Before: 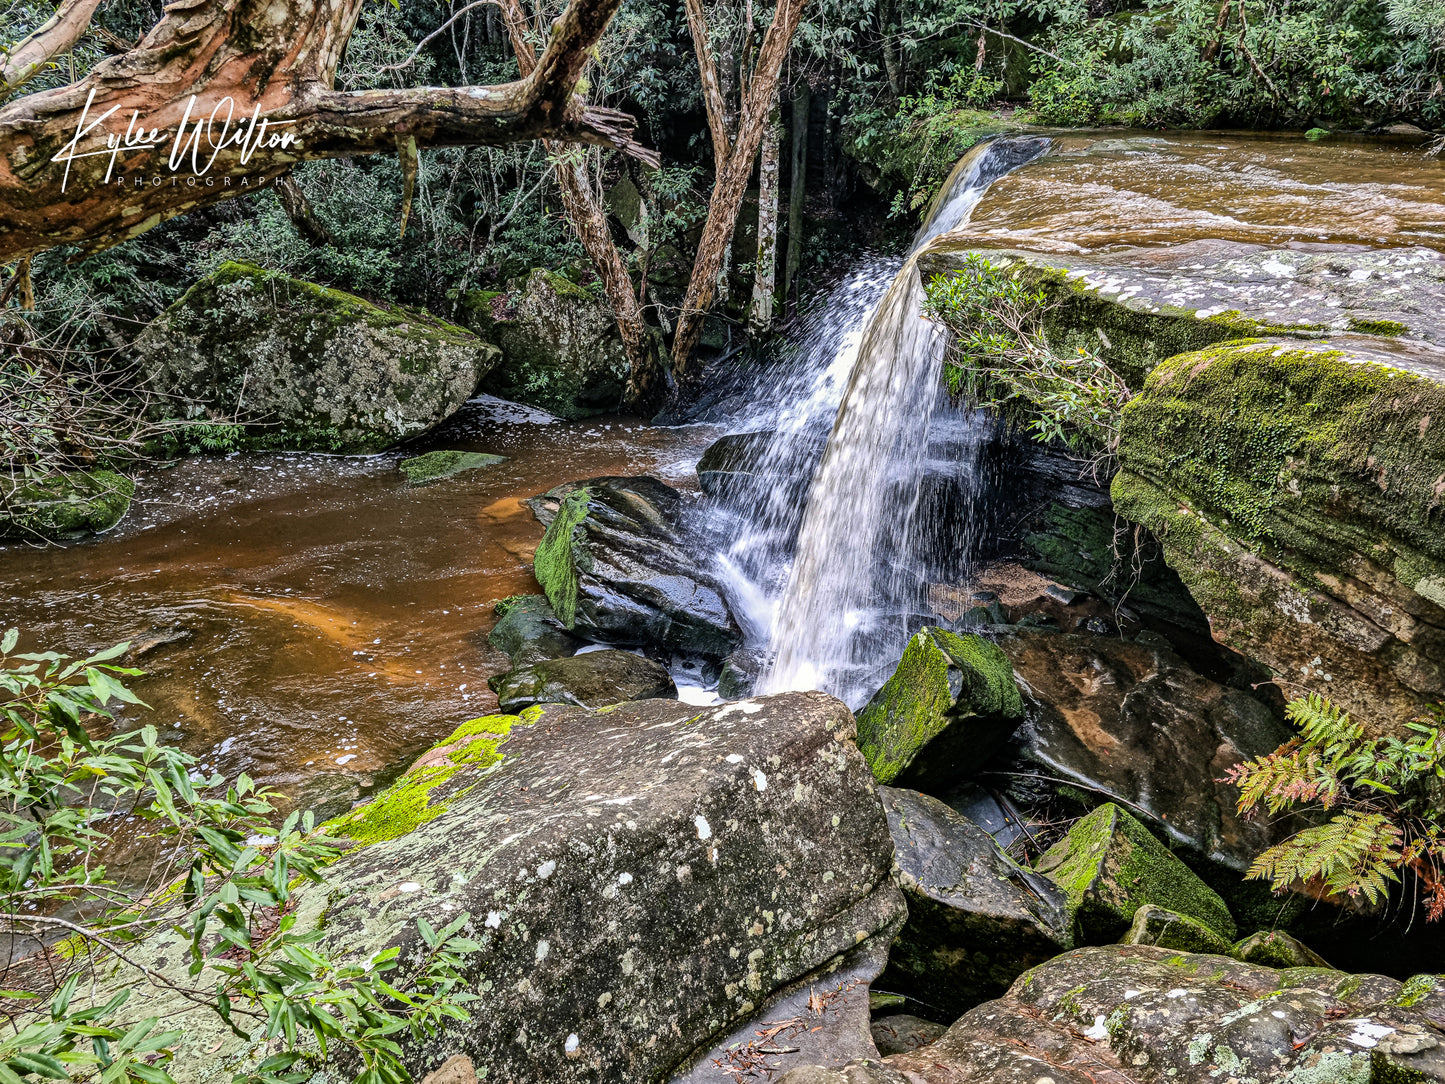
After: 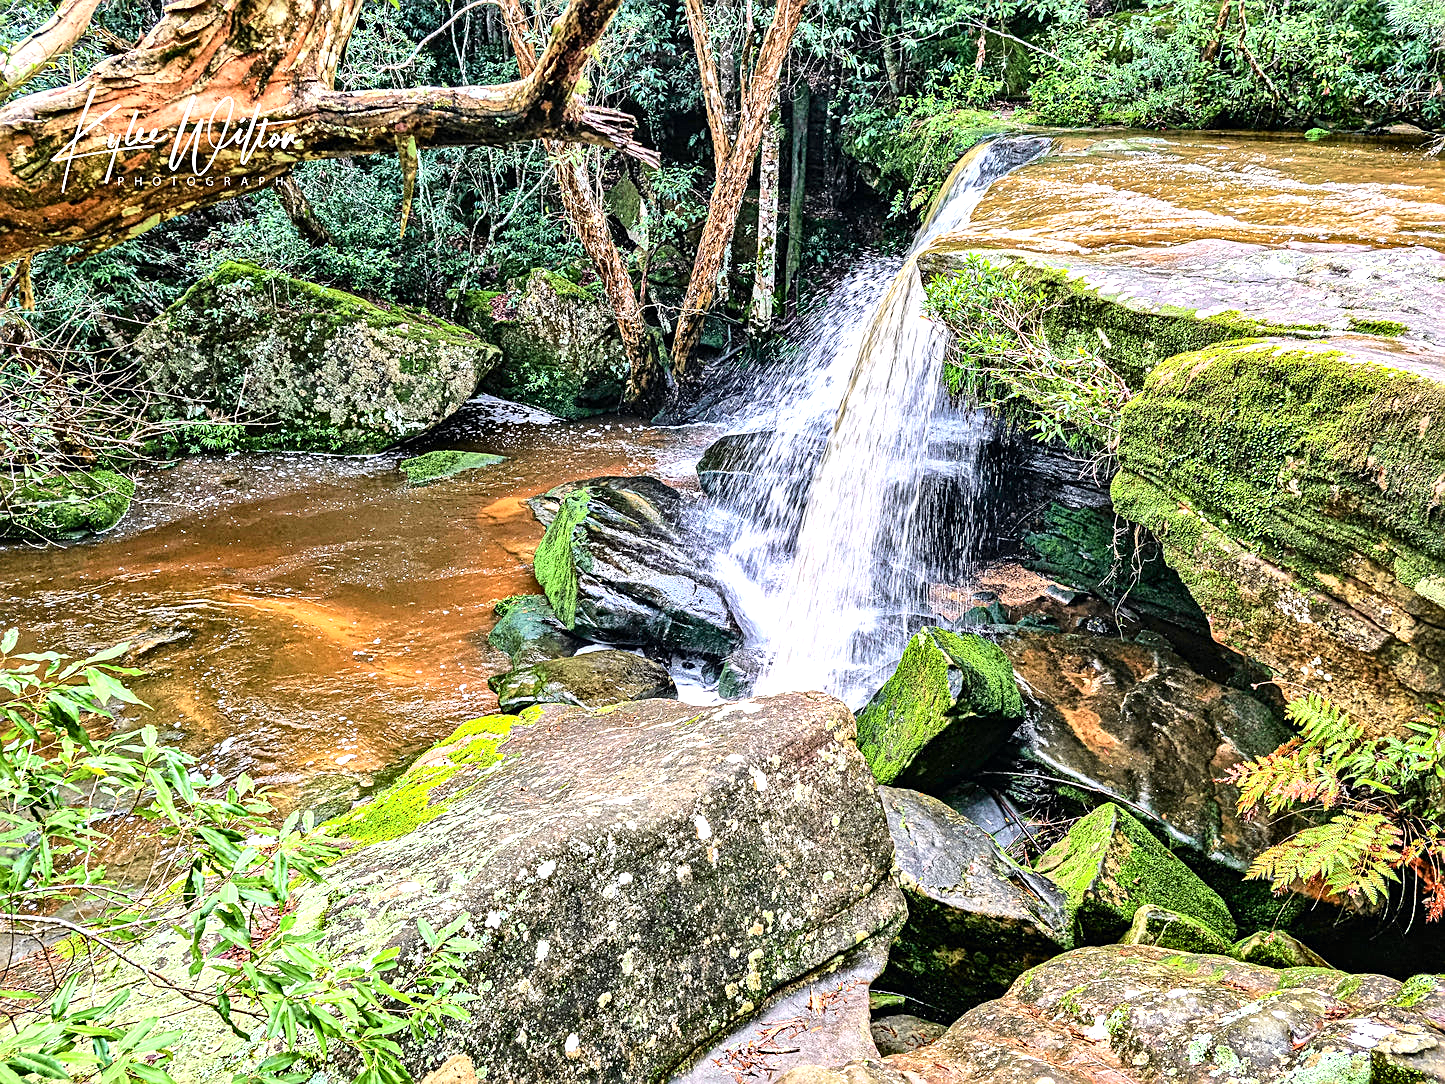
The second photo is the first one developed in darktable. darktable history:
exposure: black level correction 0, exposure 1.015 EV, compensate exposure bias true, compensate highlight preservation false
sharpen: on, module defaults
tone curve: curves: ch0 [(0, 0) (0.051, 0.047) (0.102, 0.099) (0.228, 0.275) (0.432, 0.535) (0.695, 0.778) (0.908, 0.946) (1, 1)]; ch1 [(0, 0) (0.339, 0.298) (0.402, 0.363) (0.453, 0.413) (0.485, 0.469) (0.494, 0.493) (0.504, 0.501) (0.525, 0.534) (0.563, 0.595) (0.597, 0.638) (1, 1)]; ch2 [(0, 0) (0.48, 0.48) (0.504, 0.5) (0.539, 0.554) (0.59, 0.63) (0.642, 0.684) (0.824, 0.815) (1, 1)], color space Lab, independent channels, preserve colors none
